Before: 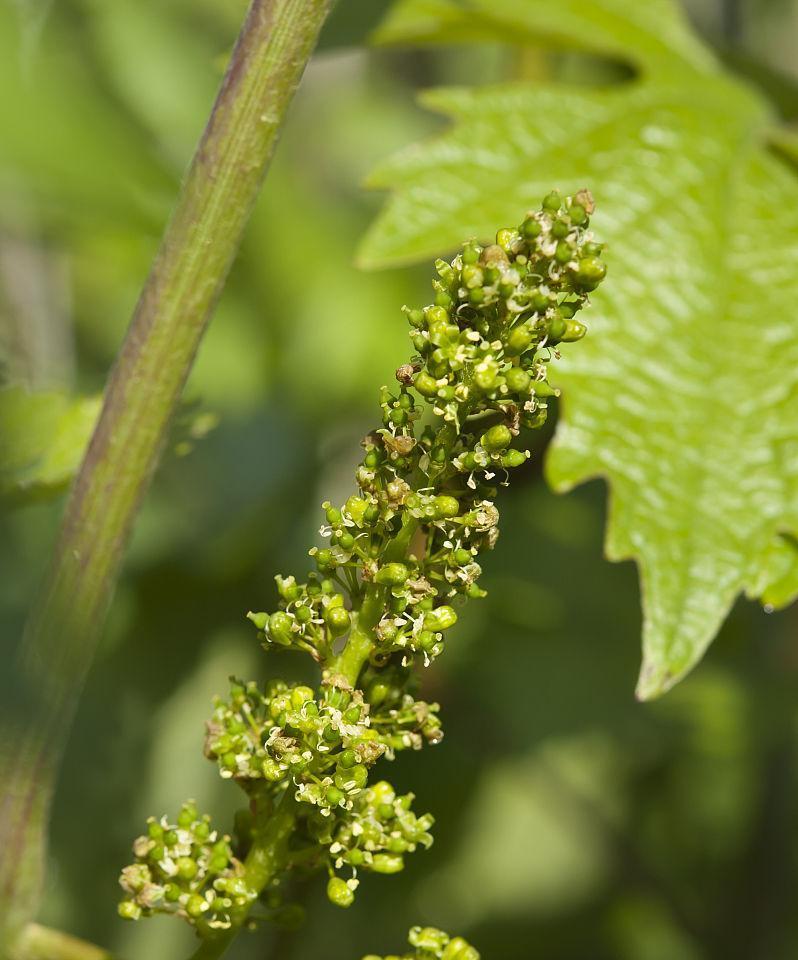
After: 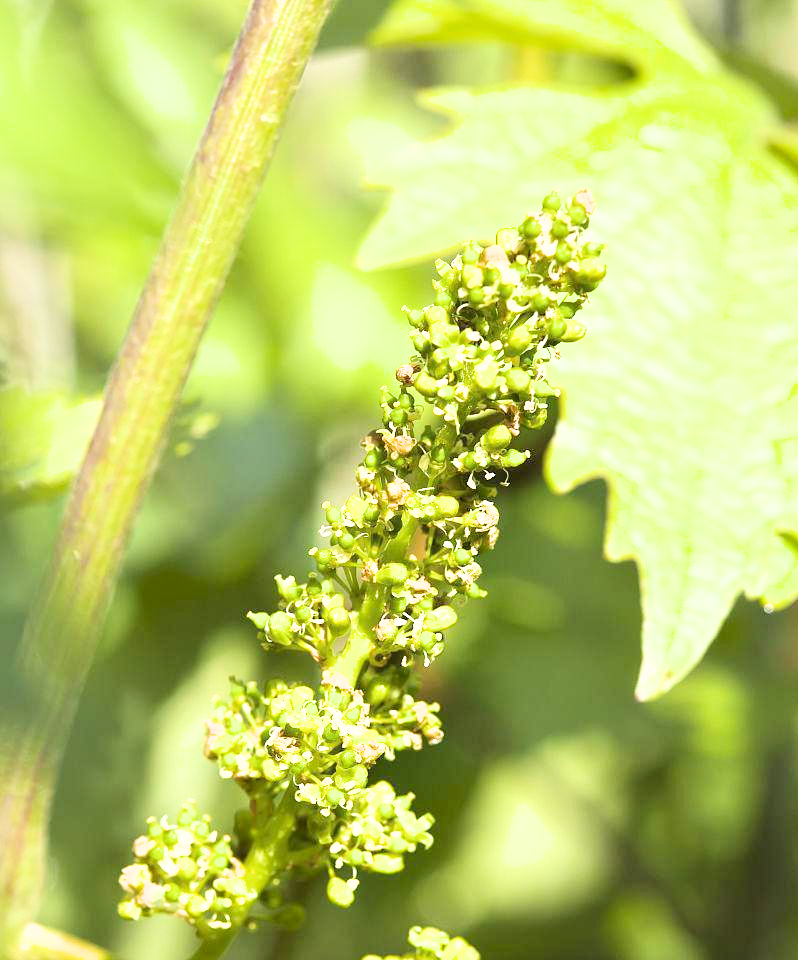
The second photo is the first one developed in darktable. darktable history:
filmic rgb: black relative exposure -11.82 EV, white relative exposure 5.46 EV, hardness 4.49, latitude 50.1%, contrast 1.145
exposure: black level correction 0.001, exposure 1.799 EV, compensate highlight preservation false
